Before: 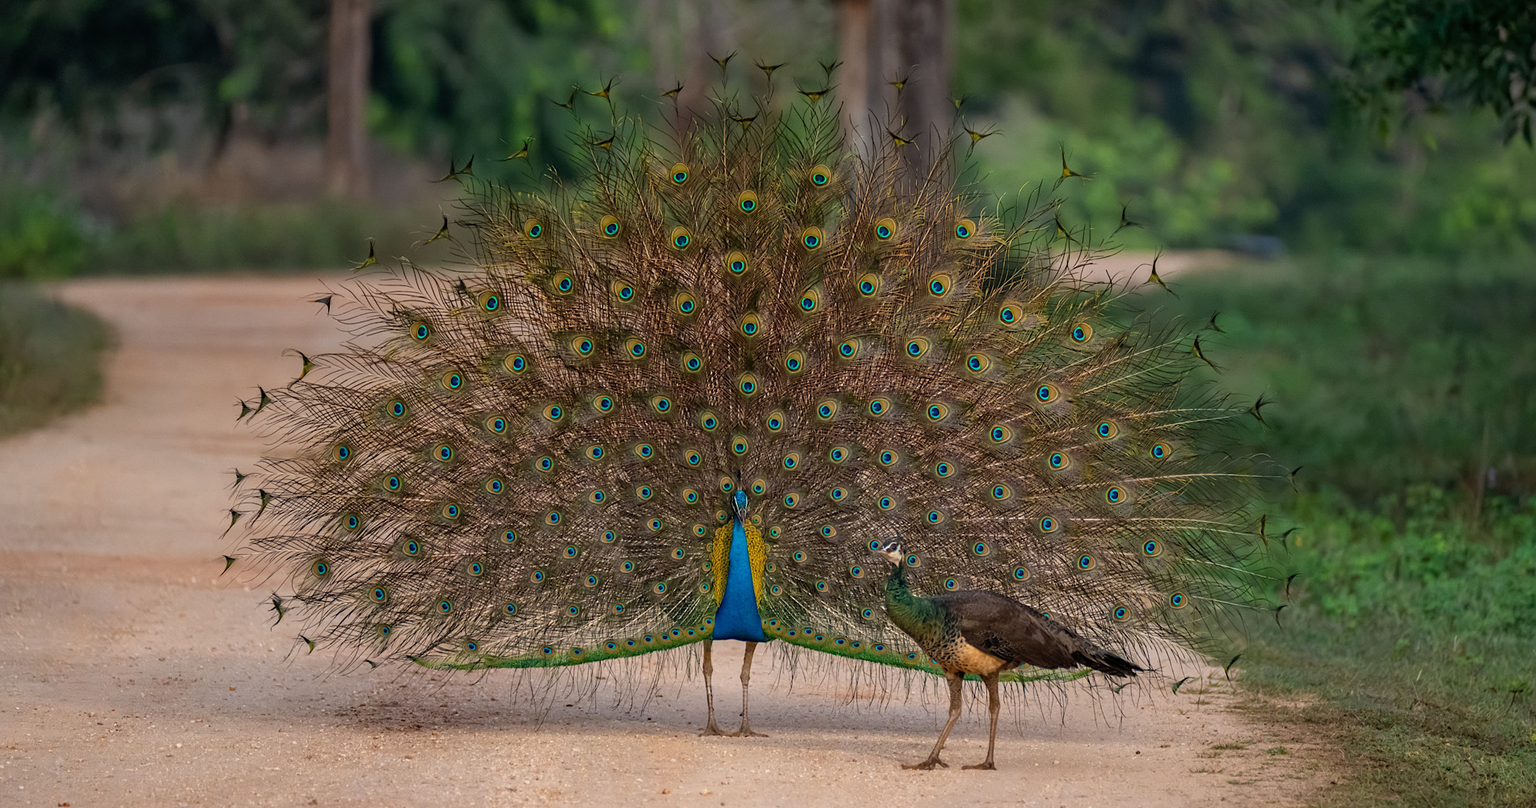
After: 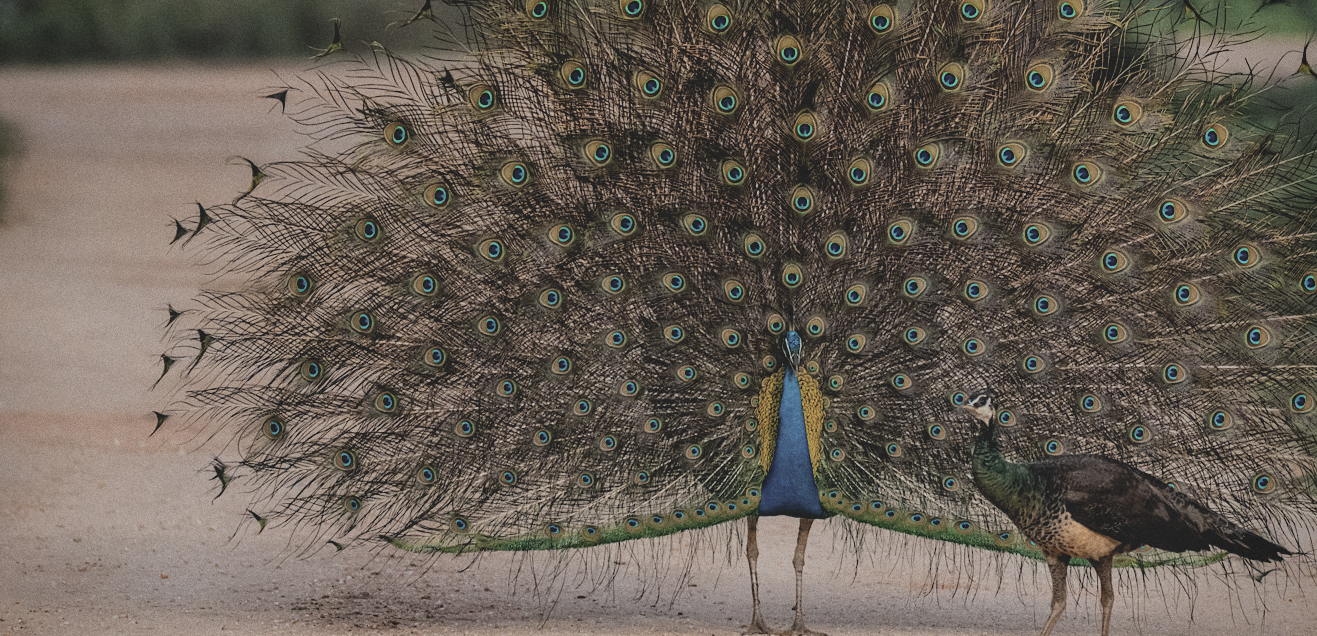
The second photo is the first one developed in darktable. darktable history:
crop: left 6.488%, top 27.668%, right 24.183%, bottom 8.656%
grain: on, module defaults
filmic rgb: black relative exposure -5 EV, hardness 2.88, contrast 1.3, highlights saturation mix -30%
contrast brightness saturation: contrast -0.26, saturation -0.43
vignetting: fall-off start 88.53%, fall-off radius 44.2%, saturation 0.376, width/height ratio 1.161
